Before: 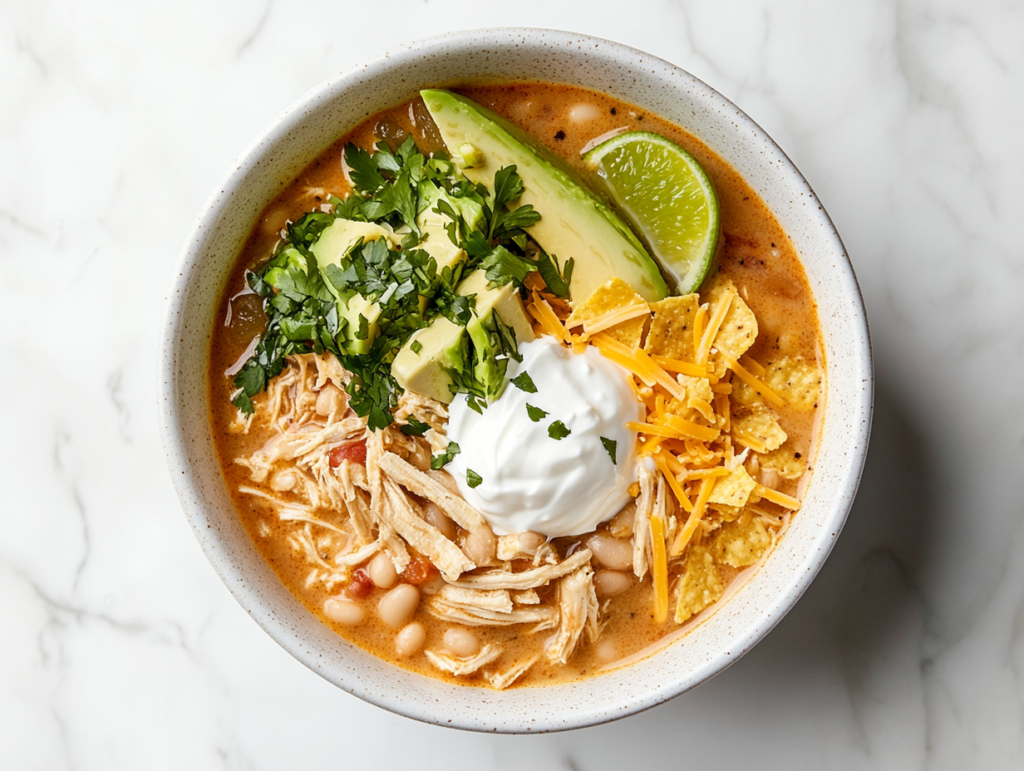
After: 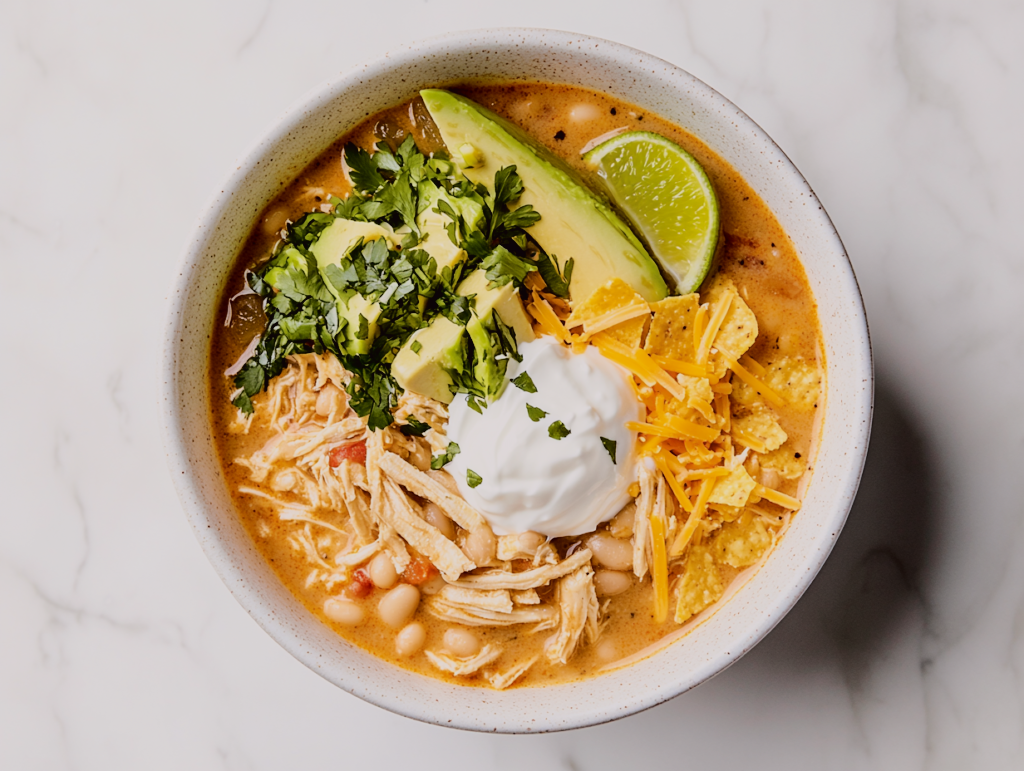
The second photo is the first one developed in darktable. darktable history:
filmic rgb: black relative exposure -7.48 EV, white relative exposure 4.83 EV, hardness 3.4, color science v6 (2022)
tone curve: curves: ch0 [(0.003, 0.015) (0.104, 0.07) (0.236, 0.218) (0.401, 0.443) (0.495, 0.55) (0.65, 0.68) (0.832, 0.858) (1, 0.977)]; ch1 [(0, 0) (0.161, 0.092) (0.35, 0.33) (0.379, 0.401) (0.45, 0.466) (0.489, 0.499) (0.55, 0.56) (0.621, 0.615) (0.718, 0.734) (1, 1)]; ch2 [(0, 0) (0.369, 0.427) (0.44, 0.434) (0.502, 0.501) (0.557, 0.55) (0.586, 0.59) (1, 1)], color space Lab, independent channels, preserve colors none
